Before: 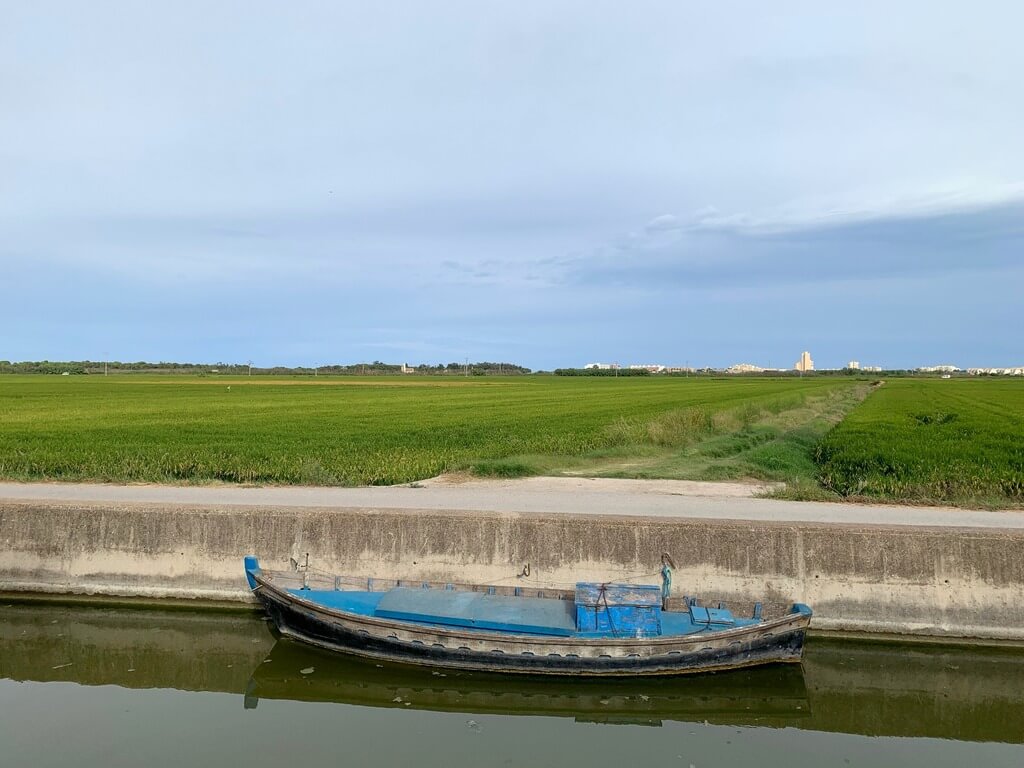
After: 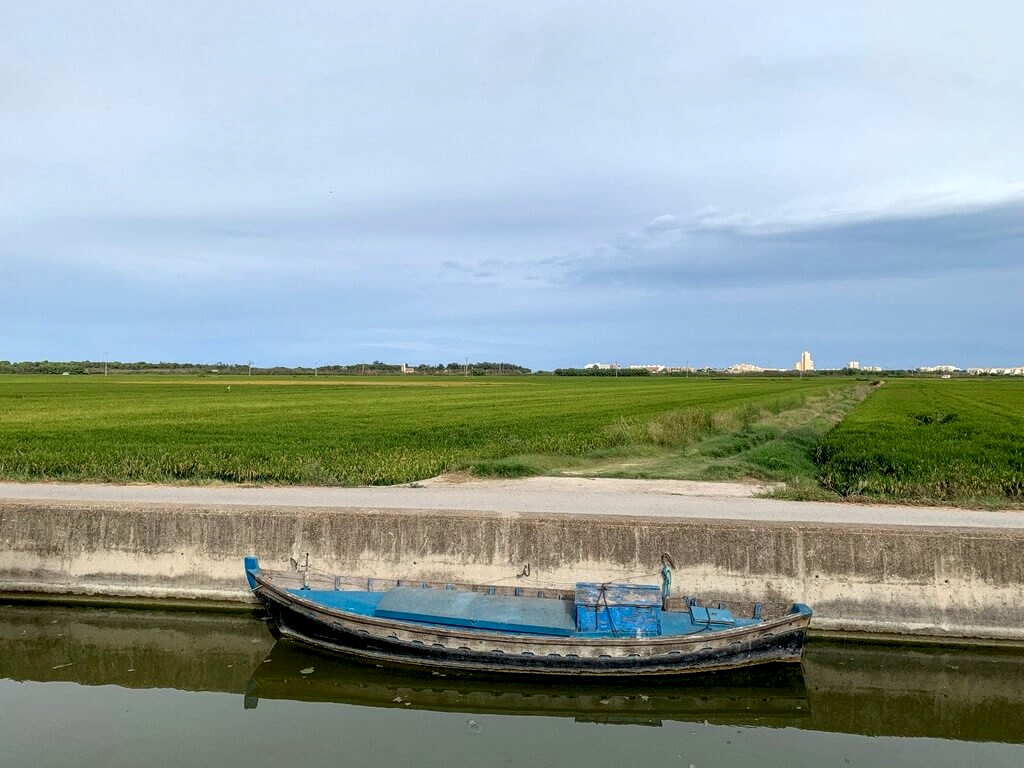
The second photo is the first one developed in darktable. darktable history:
local contrast: highlights 62%, detail 143%, midtone range 0.43
levels: levels [0.016, 0.5, 0.996]
